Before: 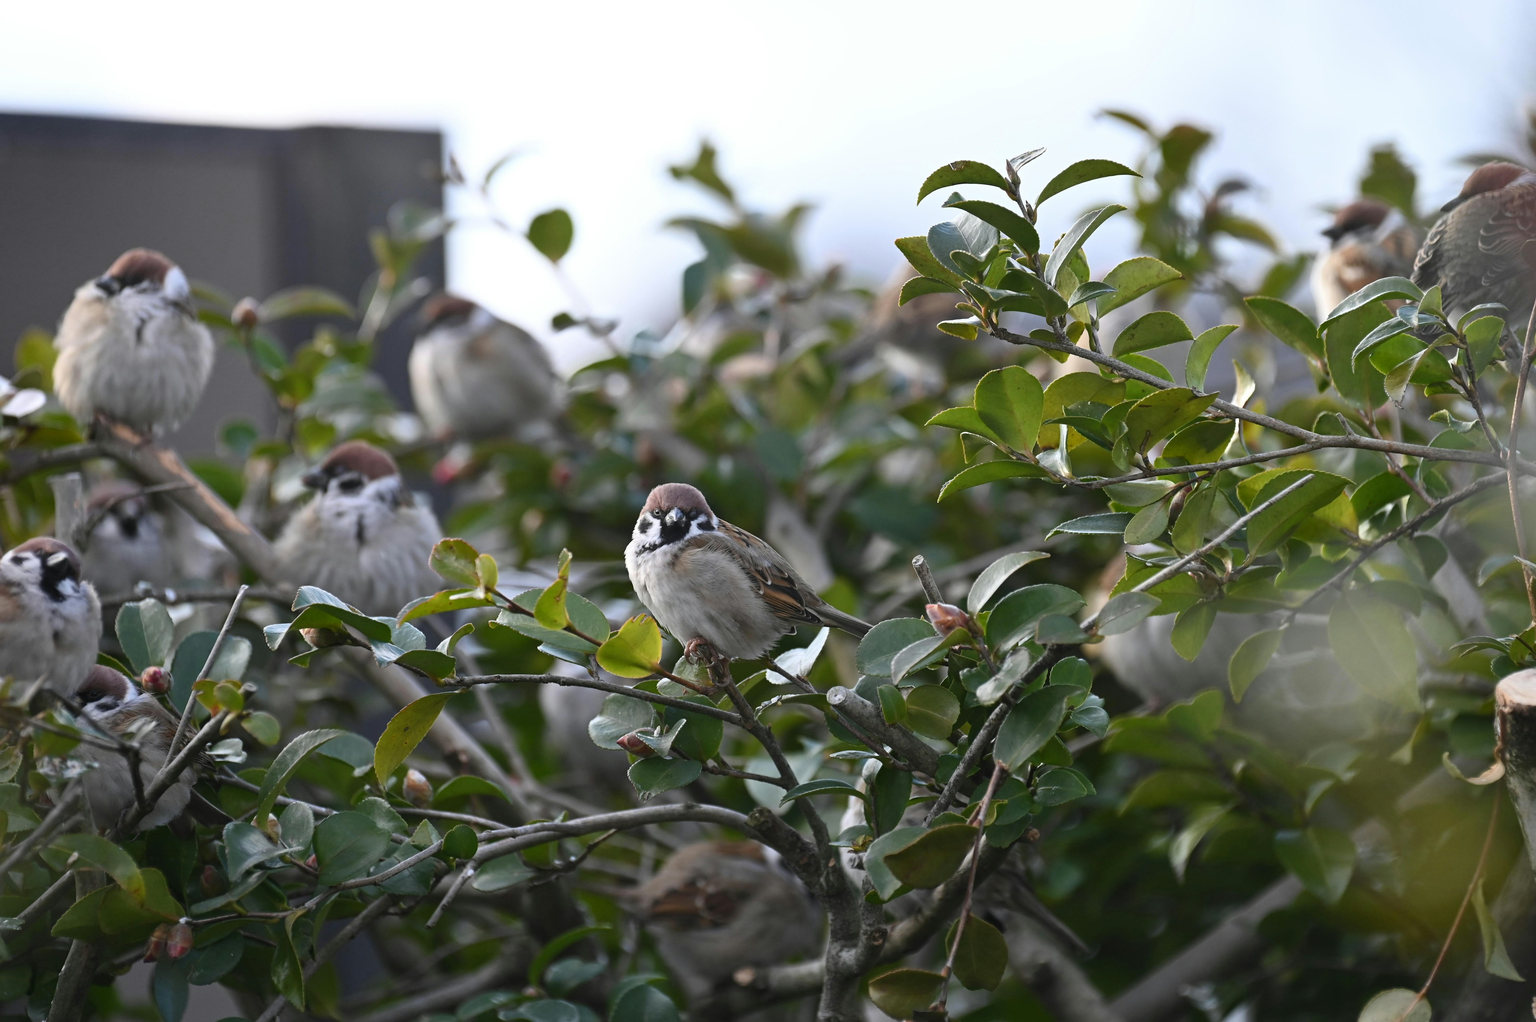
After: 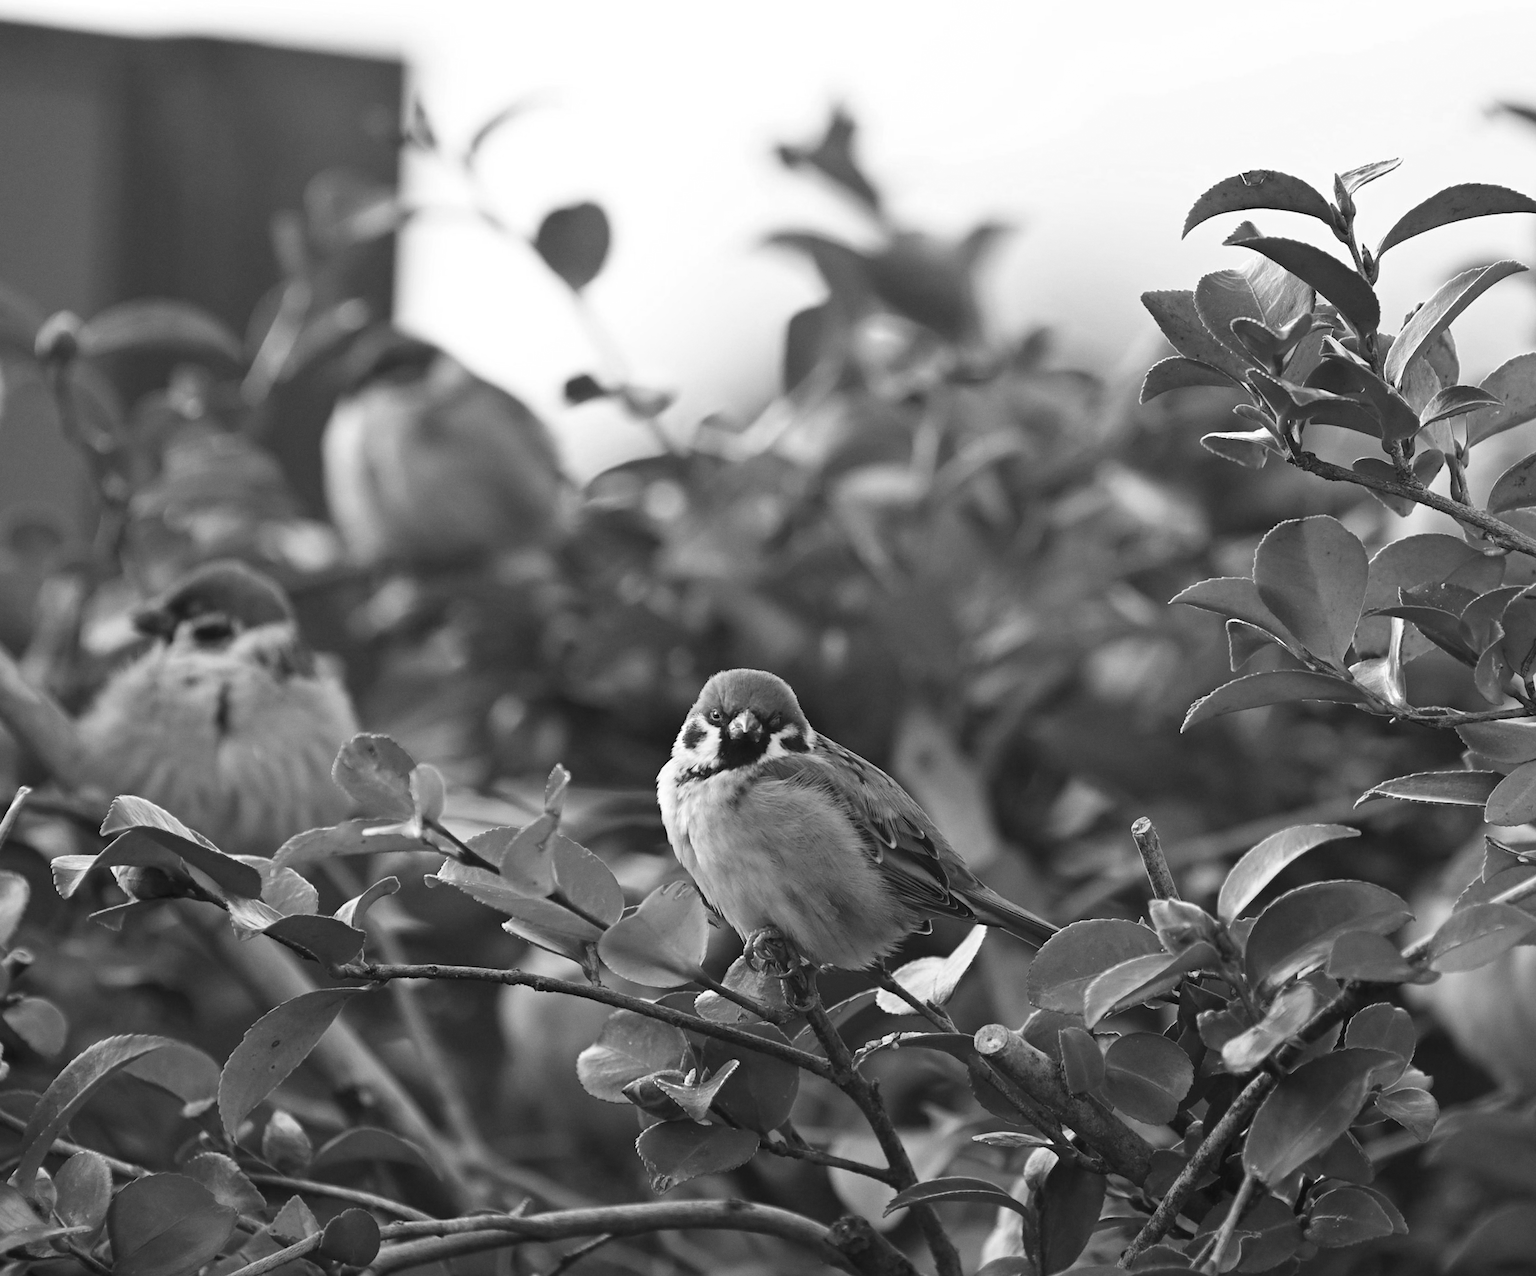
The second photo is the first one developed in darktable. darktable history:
rotate and perspective: rotation 4.1°, automatic cropping off
grain: coarseness 0.09 ISO, strength 10%
crop: left 16.202%, top 11.208%, right 26.045%, bottom 20.557%
monochrome: on, module defaults
